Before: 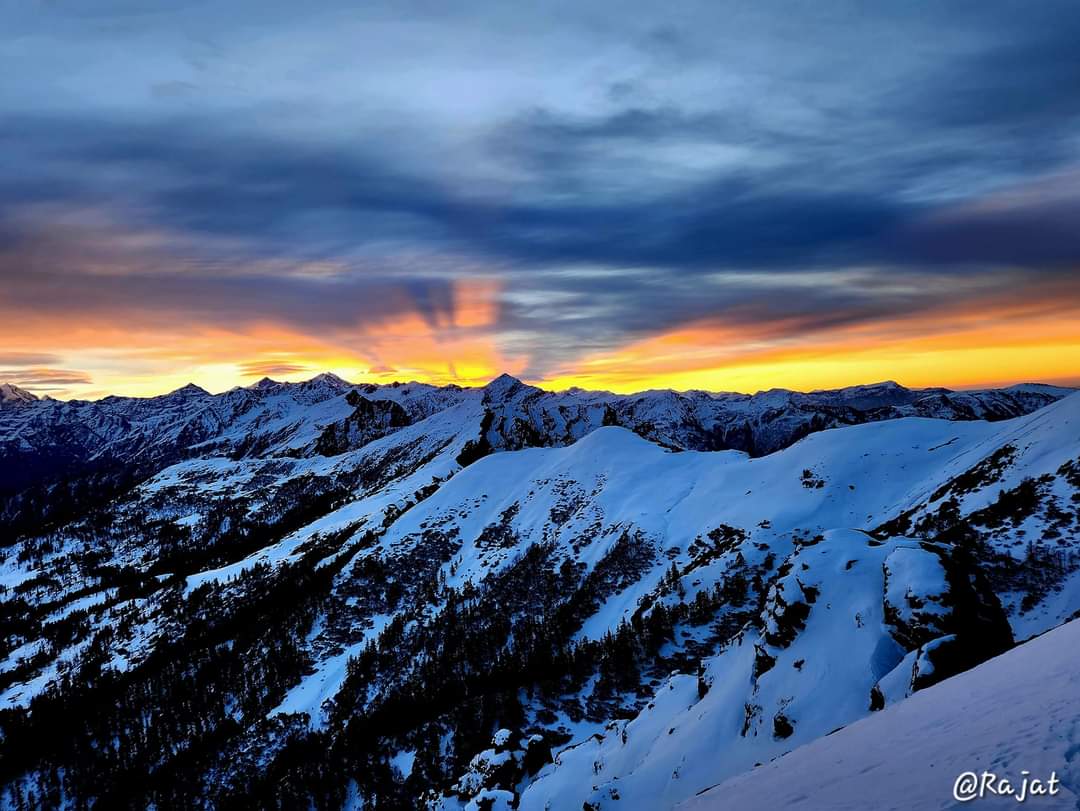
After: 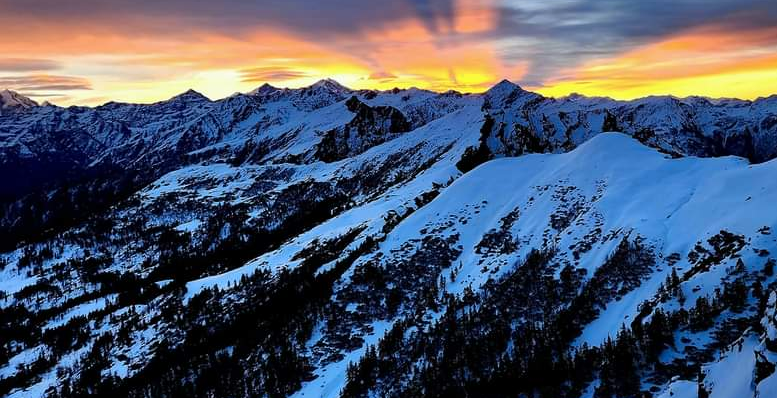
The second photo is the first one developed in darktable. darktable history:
crop: top 36.375%, right 27.978%, bottom 14.527%
color correction: highlights a* -0.136, highlights b* -5.16, shadows a* -0.147, shadows b* -0.1
